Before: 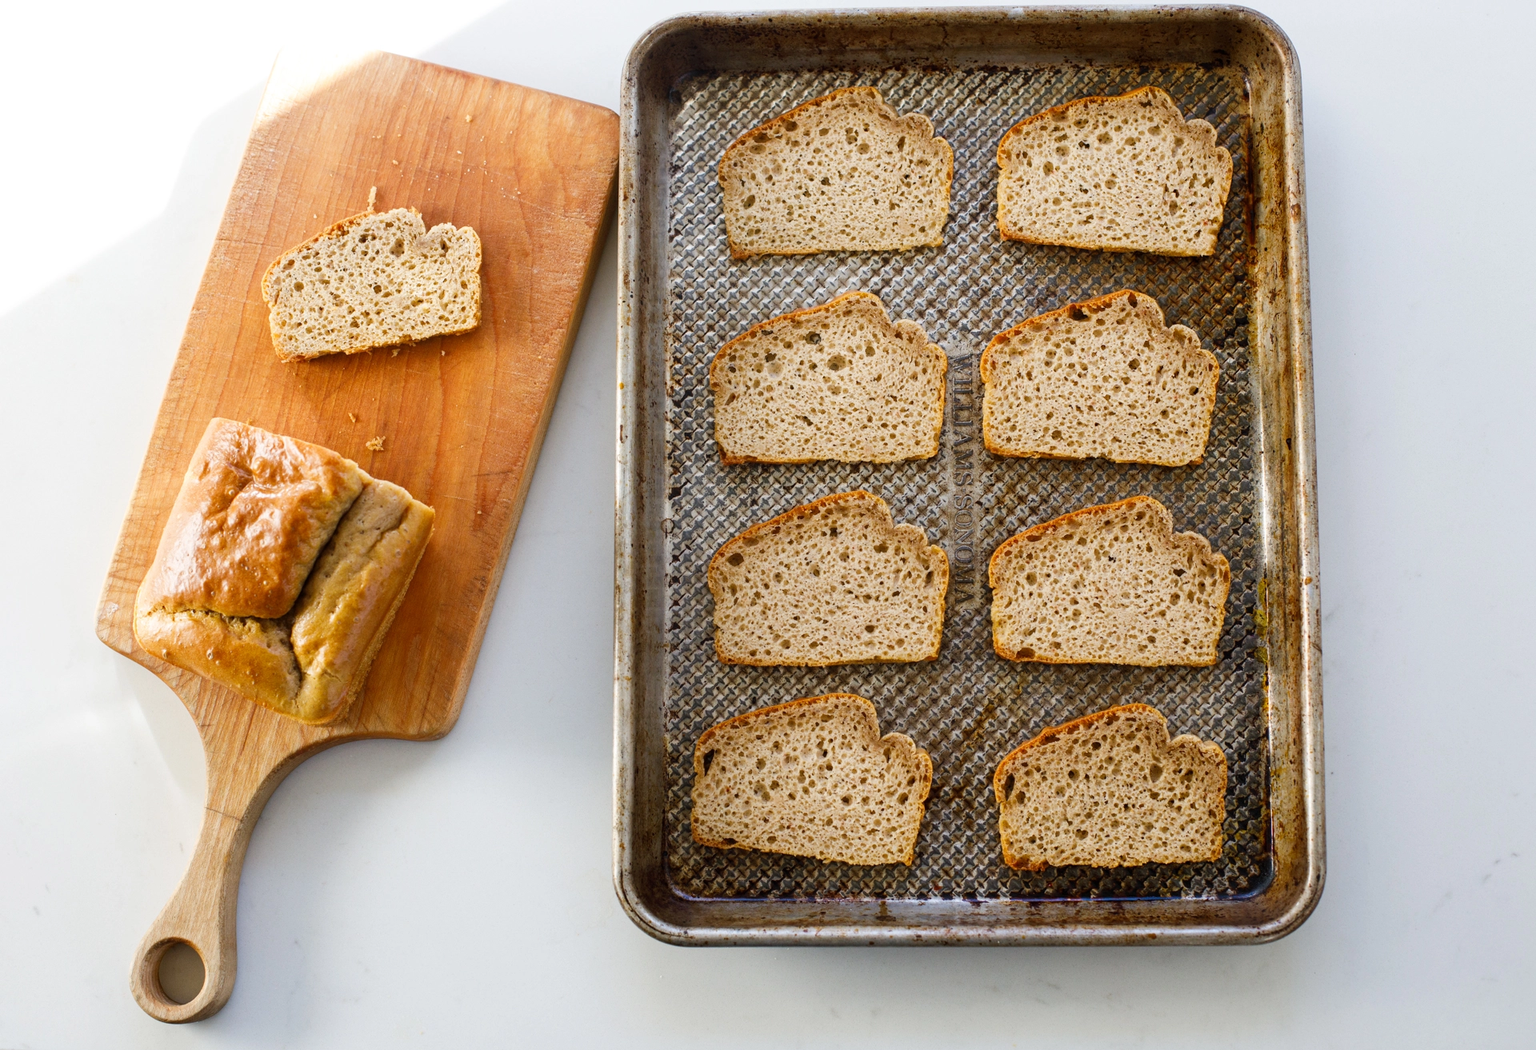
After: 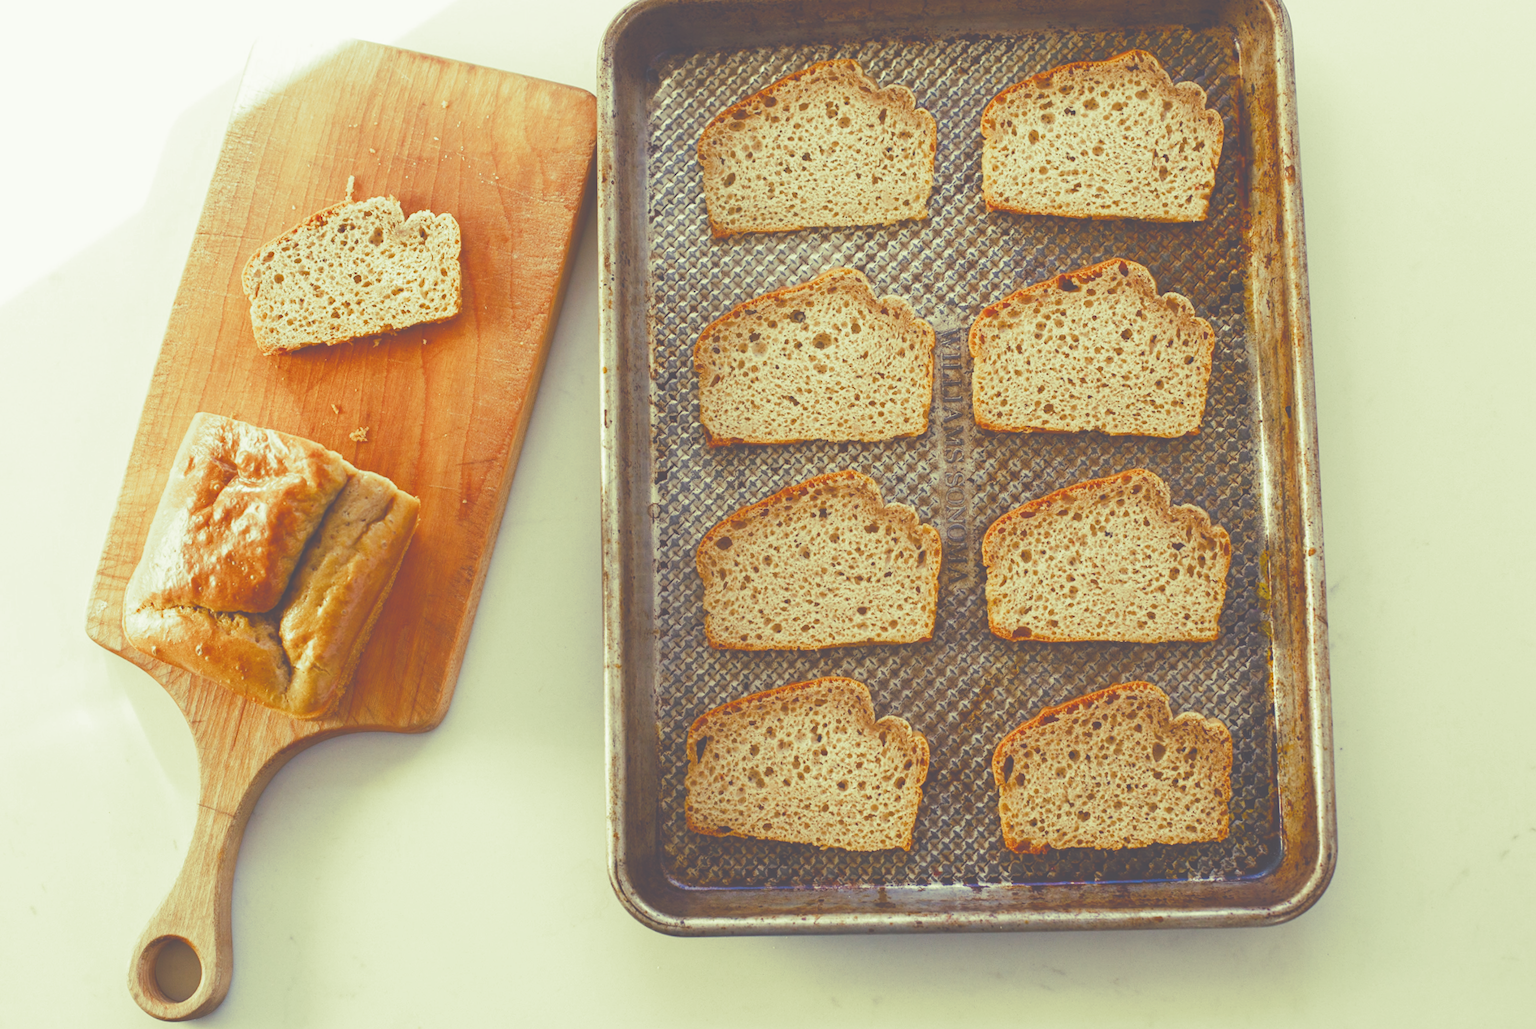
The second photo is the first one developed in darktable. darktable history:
split-toning: shadows › hue 290.82°, shadows › saturation 0.34, highlights › saturation 0.38, balance 0, compress 50%
rotate and perspective: rotation -1.32°, lens shift (horizontal) -0.031, crop left 0.015, crop right 0.985, crop top 0.047, crop bottom 0.982
exposure: black level correction -0.062, exposure -0.05 EV, compensate highlight preservation false
color balance rgb: shadows lift › chroma 3%, shadows lift › hue 280.8°, power › hue 330°, highlights gain › chroma 3%, highlights gain › hue 75.6°, global offset › luminance 1.5%, perceptual saturation grading › global saturation 20%, perceptual saturation grading › highlights -25%, perceptual saturation grading › shadows 50%, global vibrance 30%
